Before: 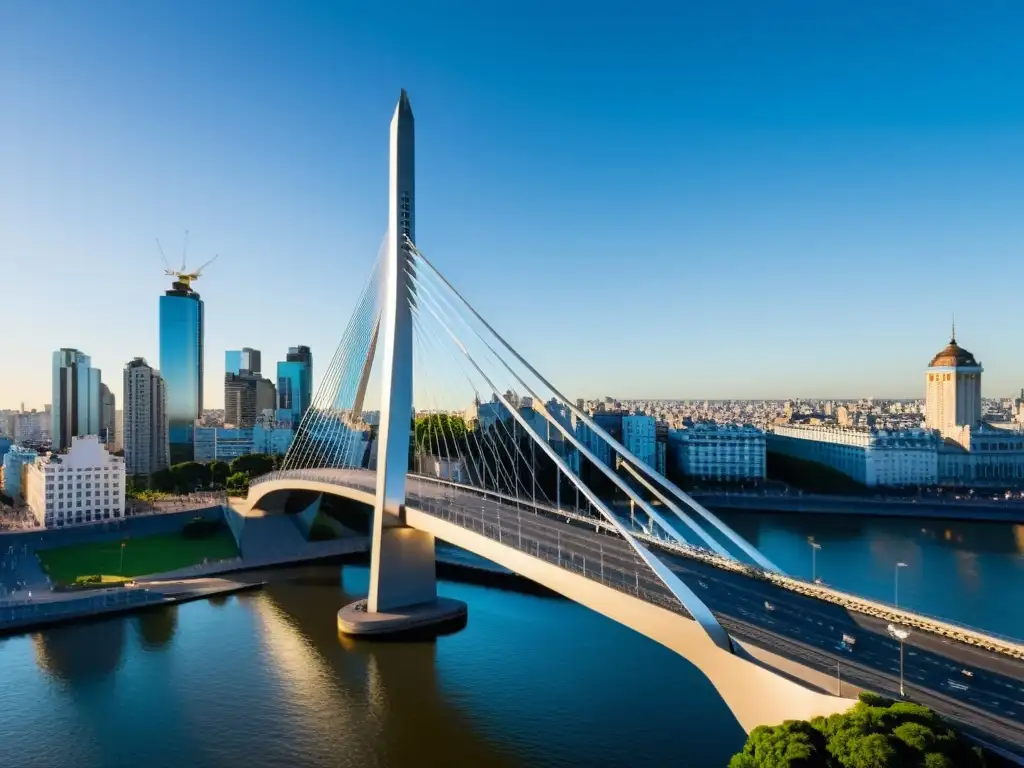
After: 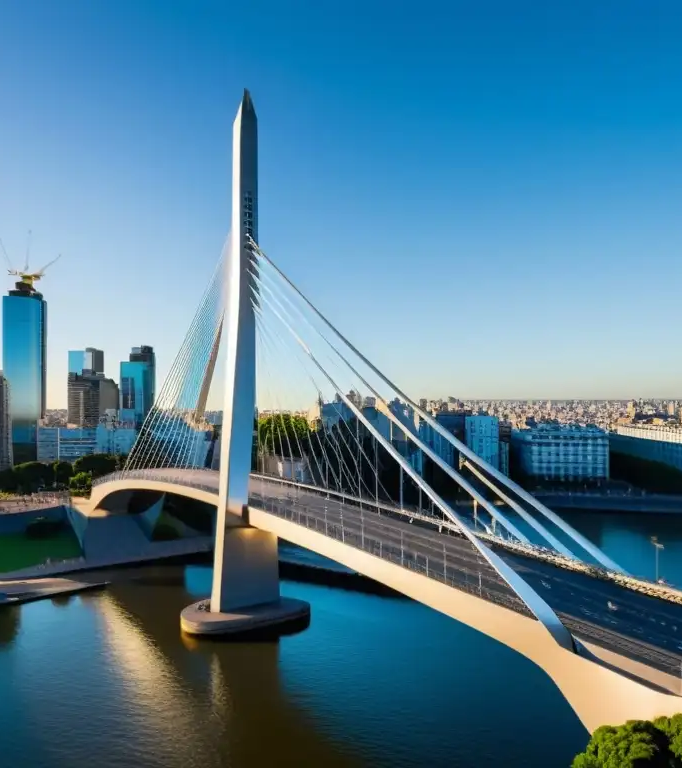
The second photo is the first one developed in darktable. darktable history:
crop: left 15.375%, right 17.928%
